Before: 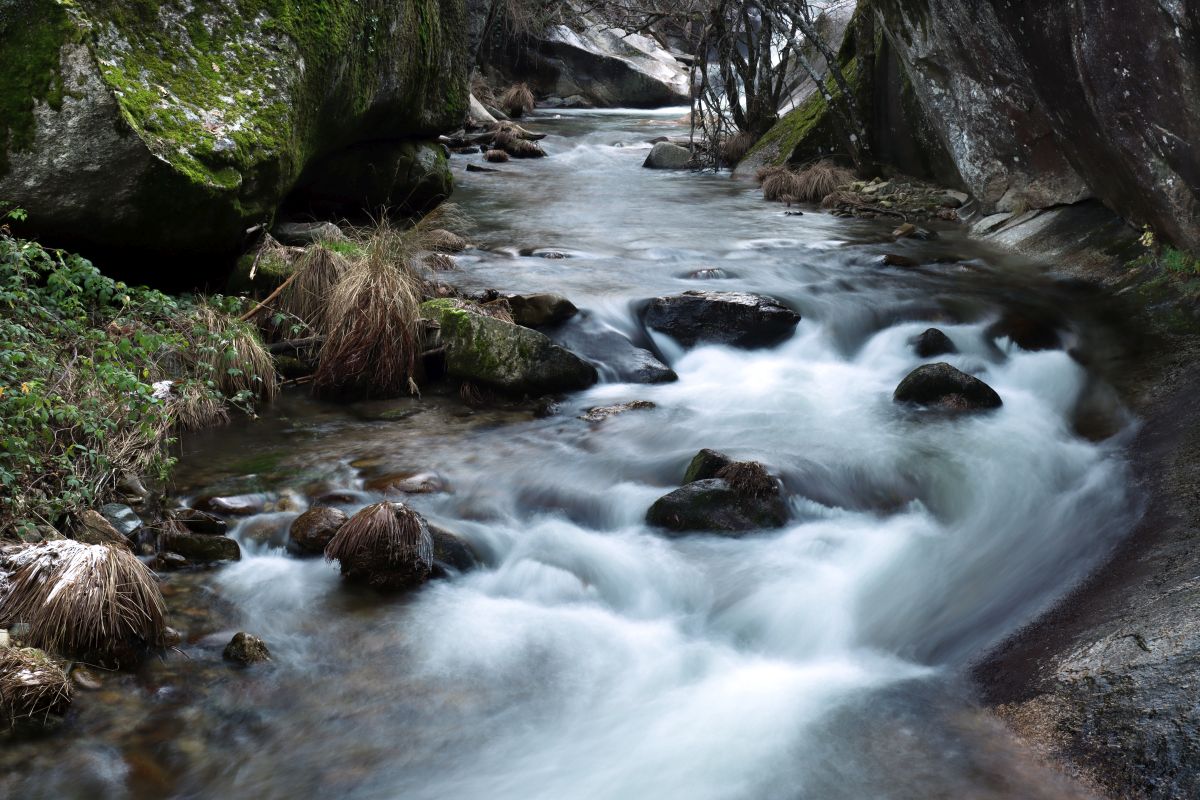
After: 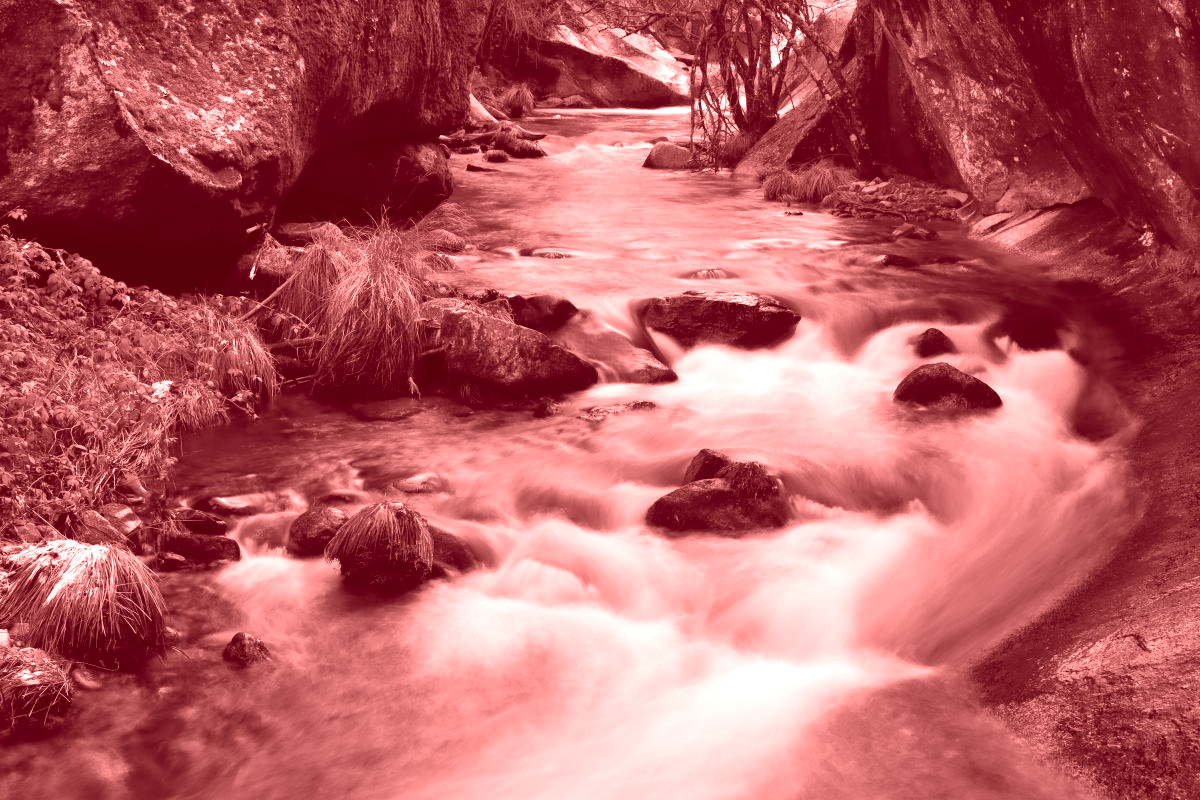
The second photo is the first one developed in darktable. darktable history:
white balance: red 0.967, blue 1.119, emerald 0.756
colorize: saturation 60%, source mix 100%
color correction: highlights b* 3
